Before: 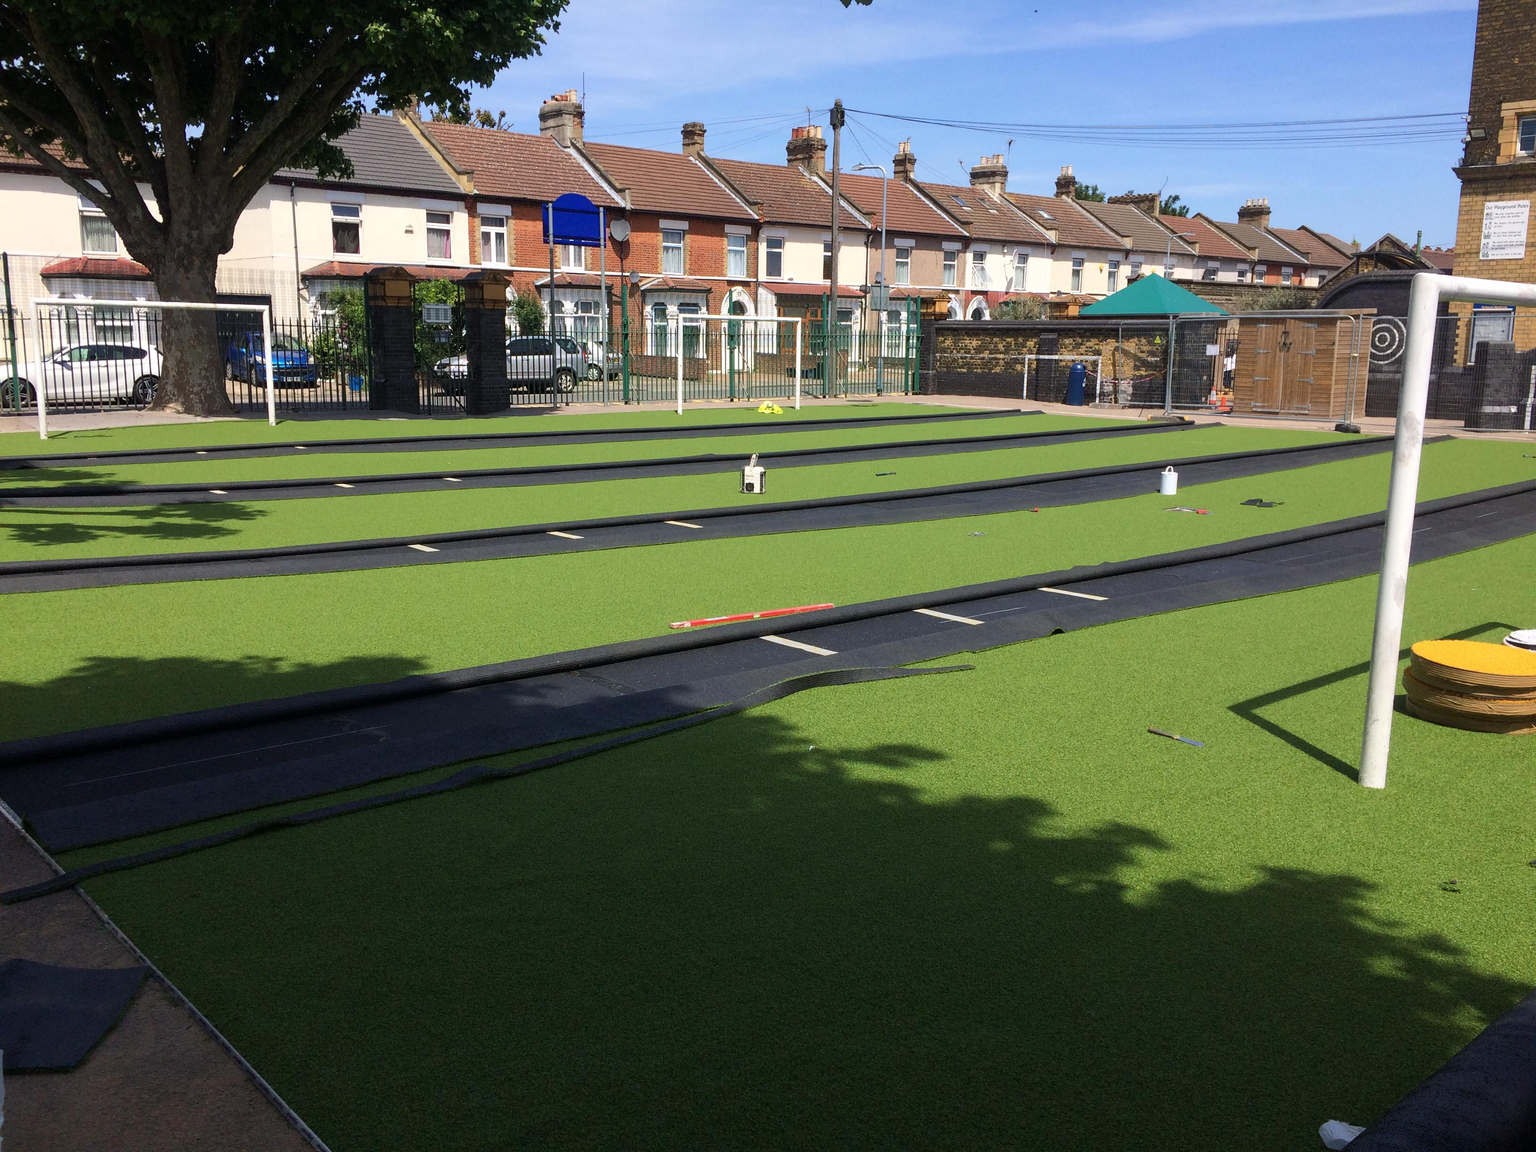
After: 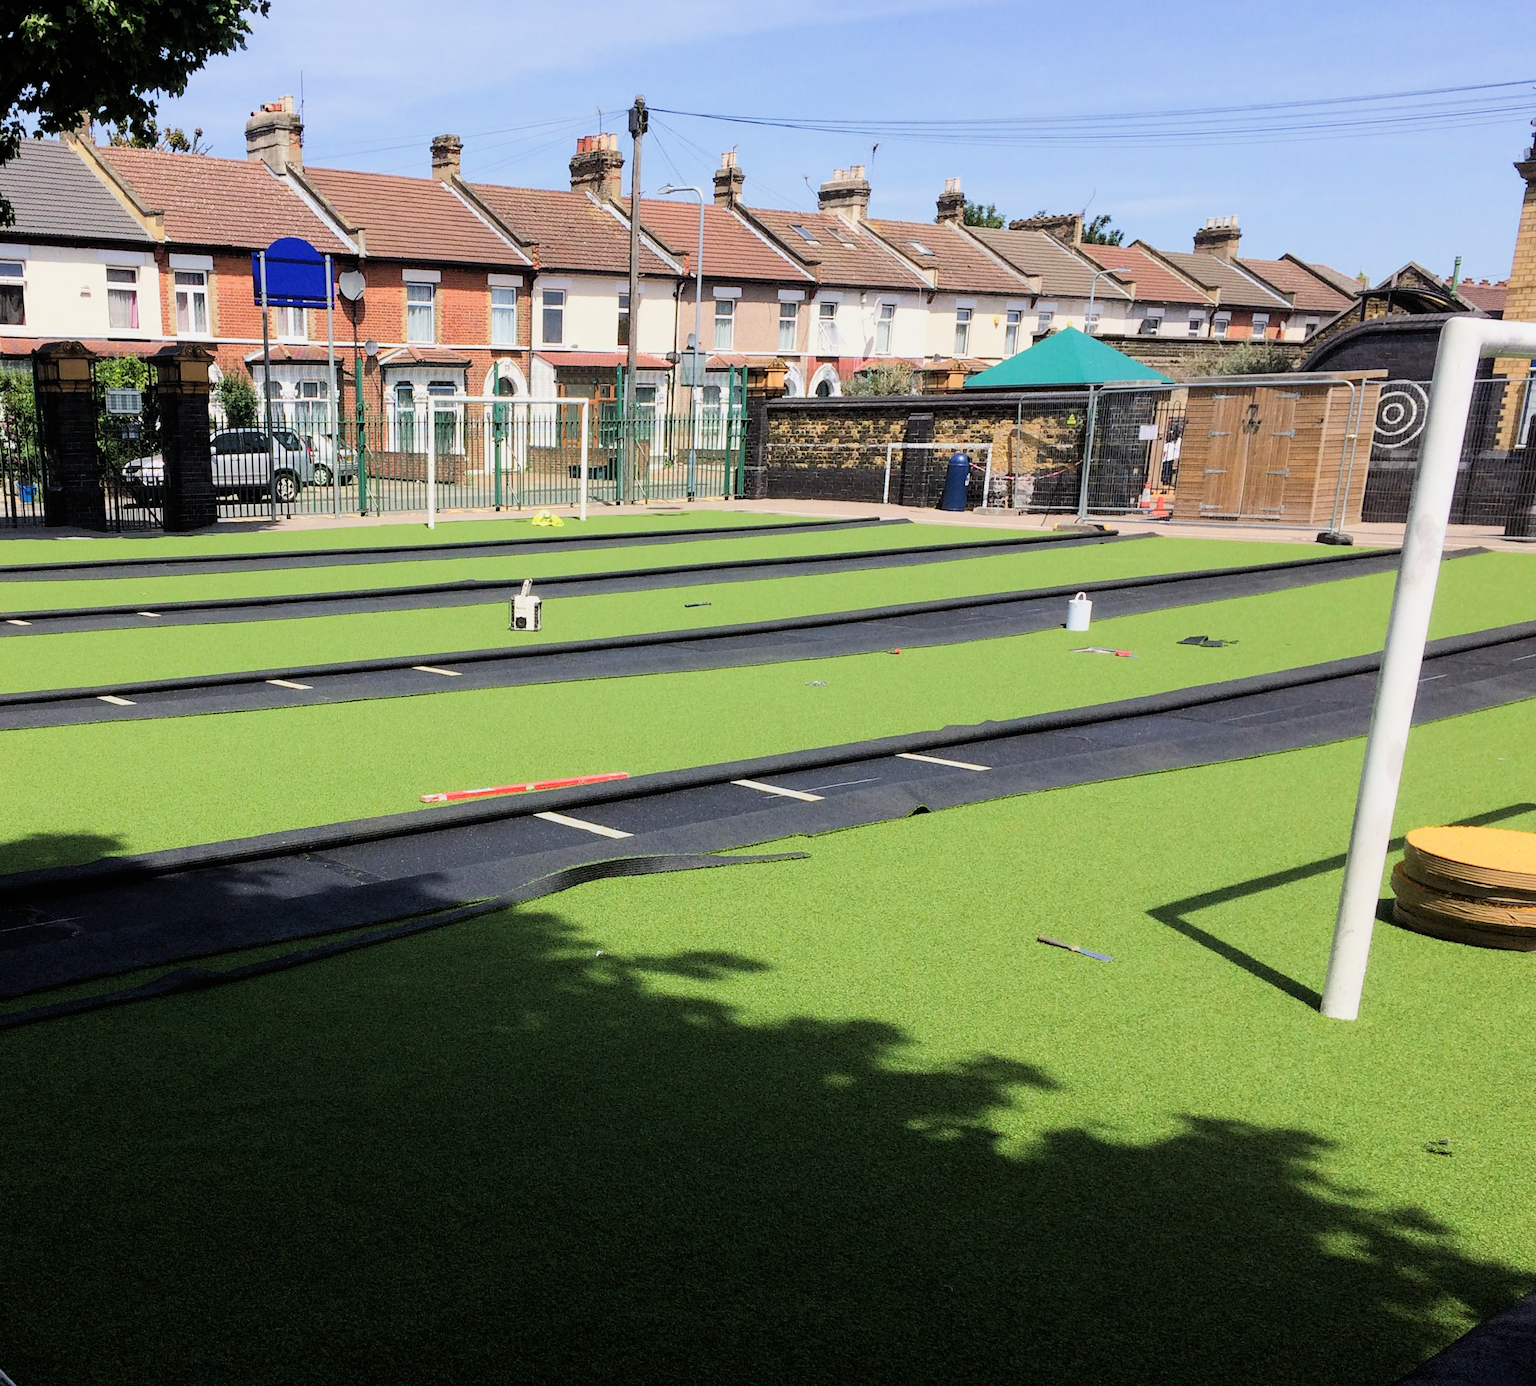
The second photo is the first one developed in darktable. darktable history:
filmic rgb: black relative exposure -5 EV, hardness 2.88, contrast 1.2
rotate and perspective: rotation 0.062°, lens shift (vertical) 0.115, lens shift (horizontal) -0.133, crop left 0.047, crop right 0.94, crop top 0.061, crop bottom 0.94
white balance: red 1, blue 1
local contrast: mode bilateral grid, contrast 100, coarseness 100, detail 91%, midtone range 0.2
crop: left 17.582%, bottom 0.031%
exposure: black level correction 0, exposure 0.7 EV, compensate exposure bias true, compensate highlight preservation false
